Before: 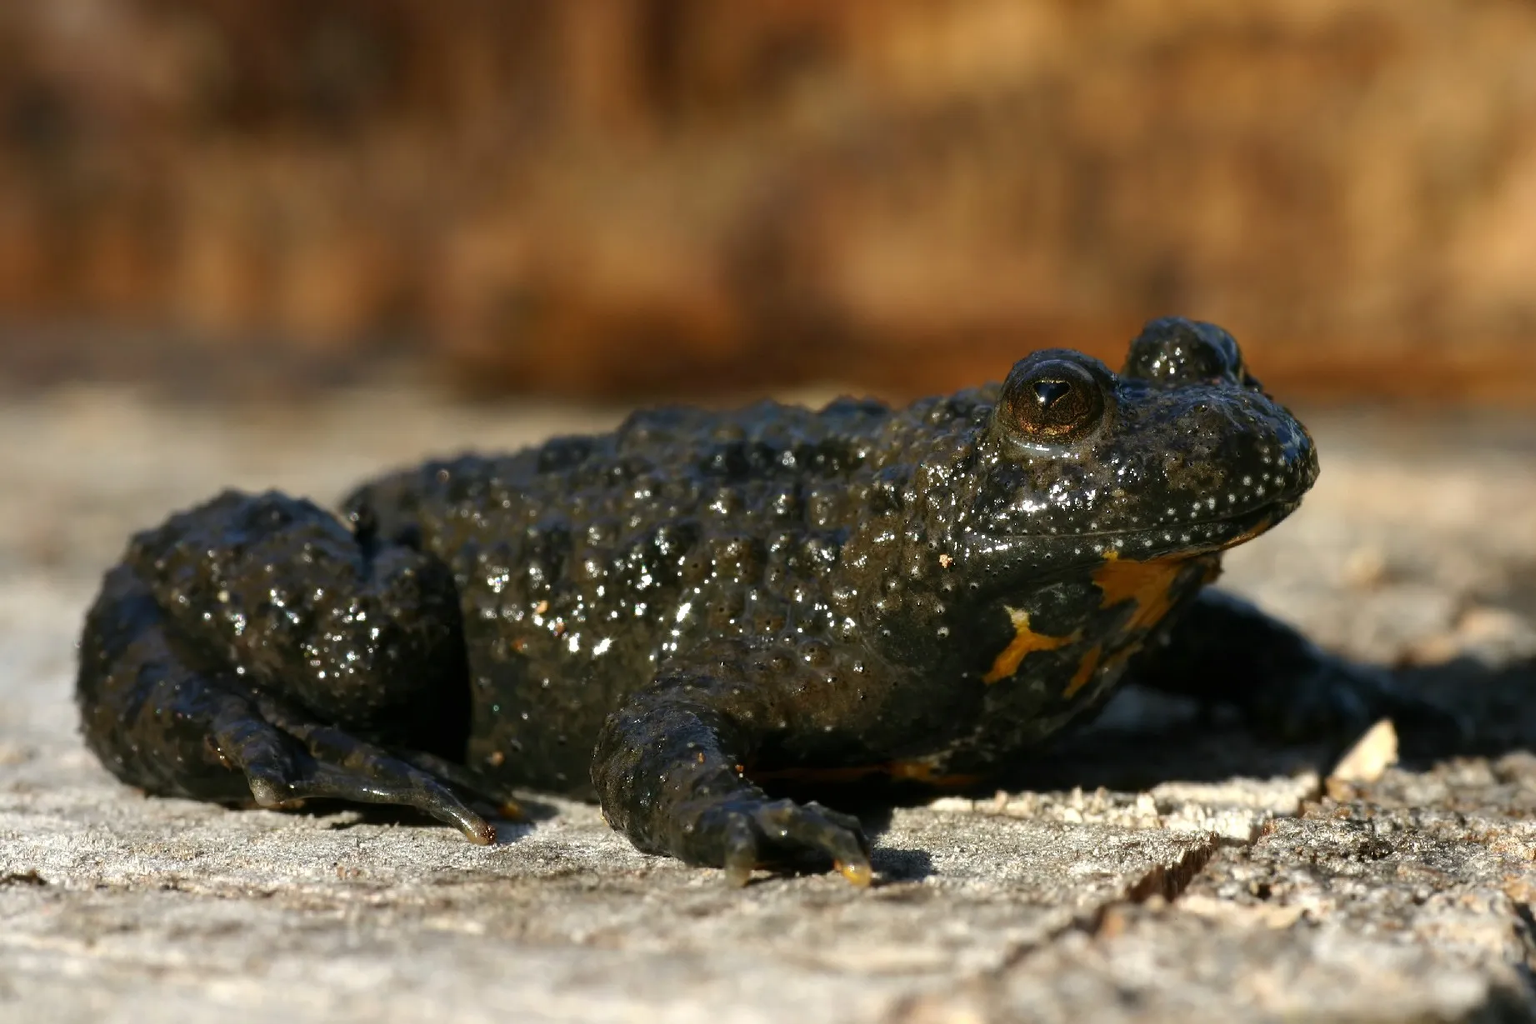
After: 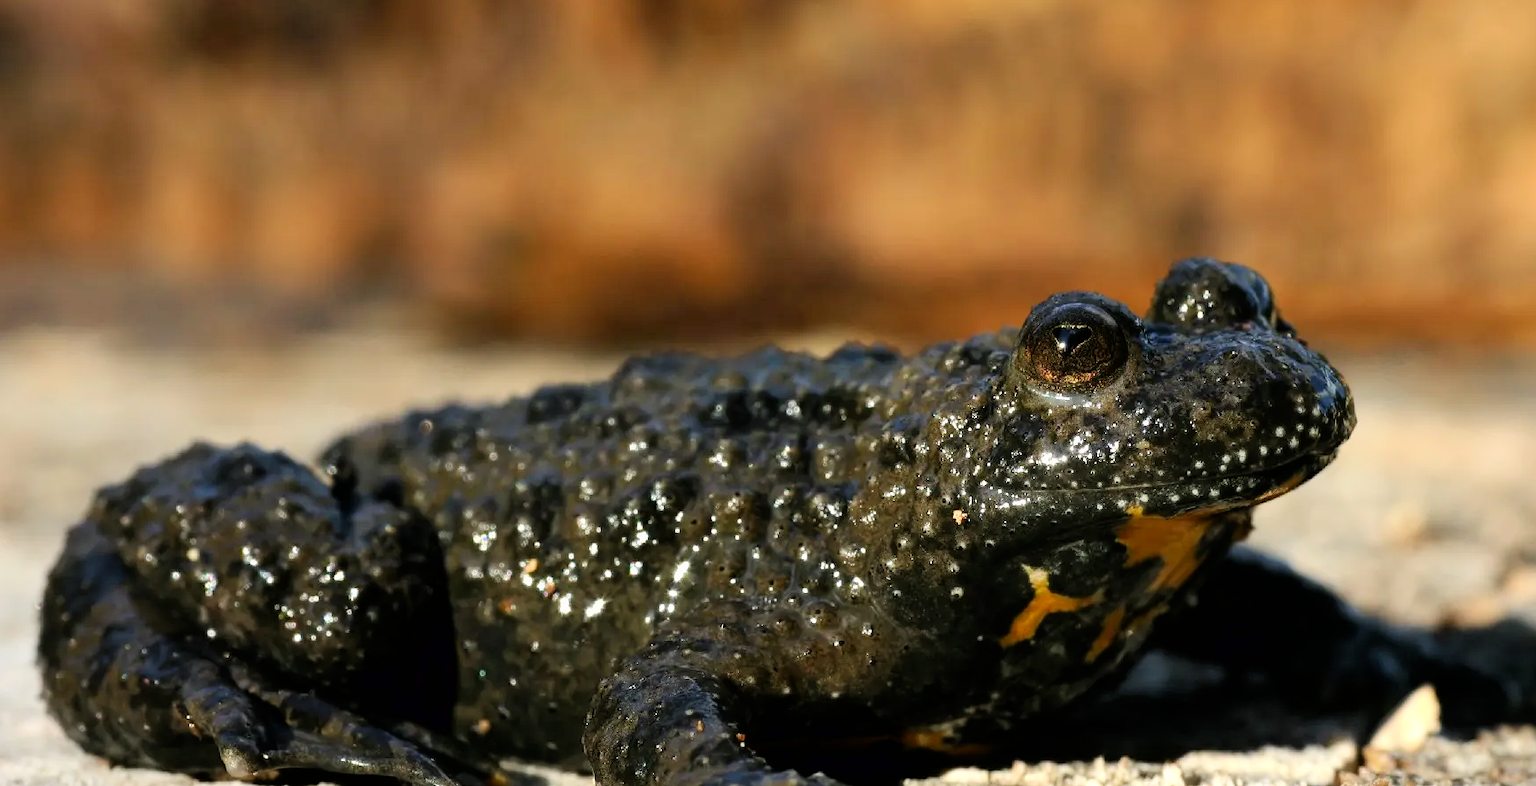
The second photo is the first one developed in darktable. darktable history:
levels: mode automatic, levels [0, 0.498, 0.996]
filmic rgb: black relative exposure -8.55 EV, white relative exposure 5.51 EV, threshold 5.97 EV, hardness 3.35, contrast 1.021, color science v6 (2022), enable highlight reconstruction true
exposure: black level correction 0.001, exposure 0.499 EV, compensate highlight preservation false
crop: left 2.729%, top 7.322%, right 3.027%, bottom 20.267%
